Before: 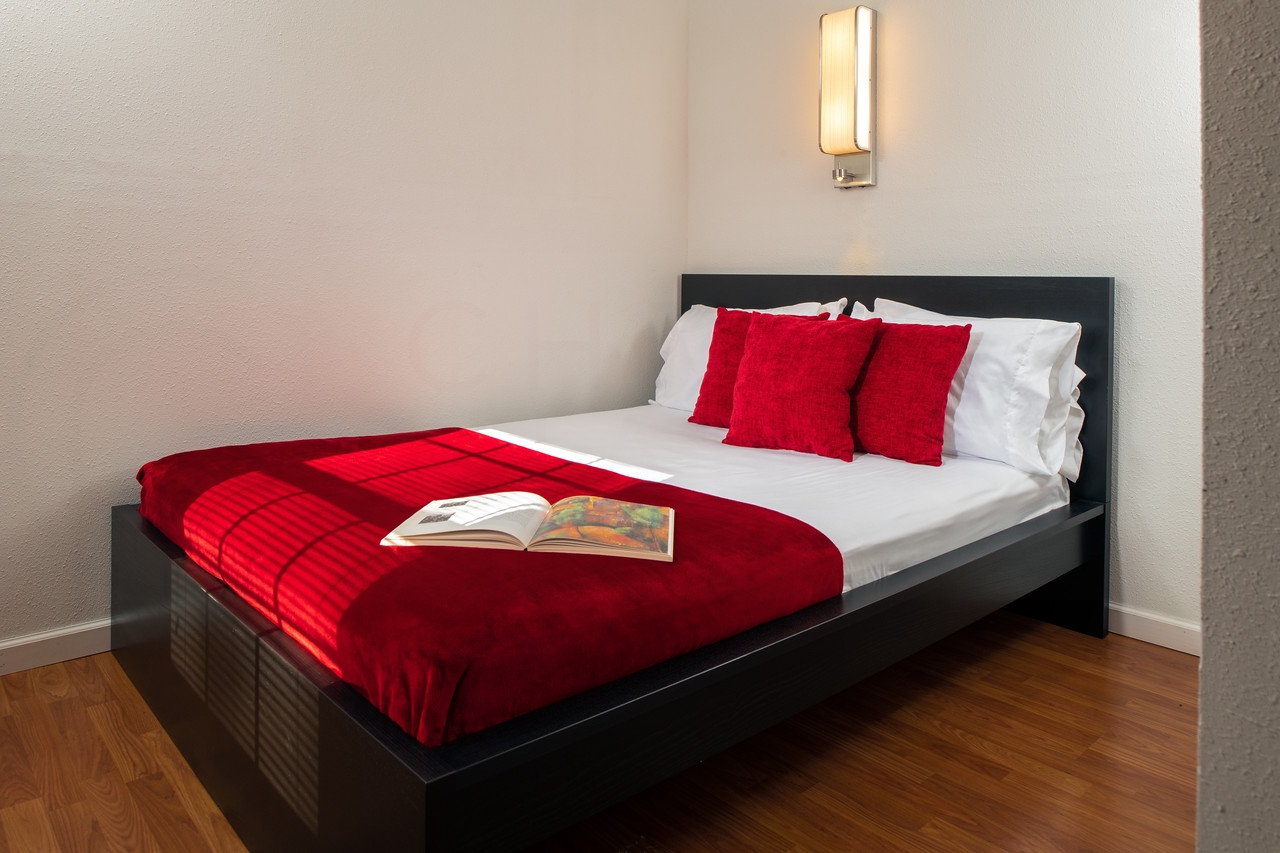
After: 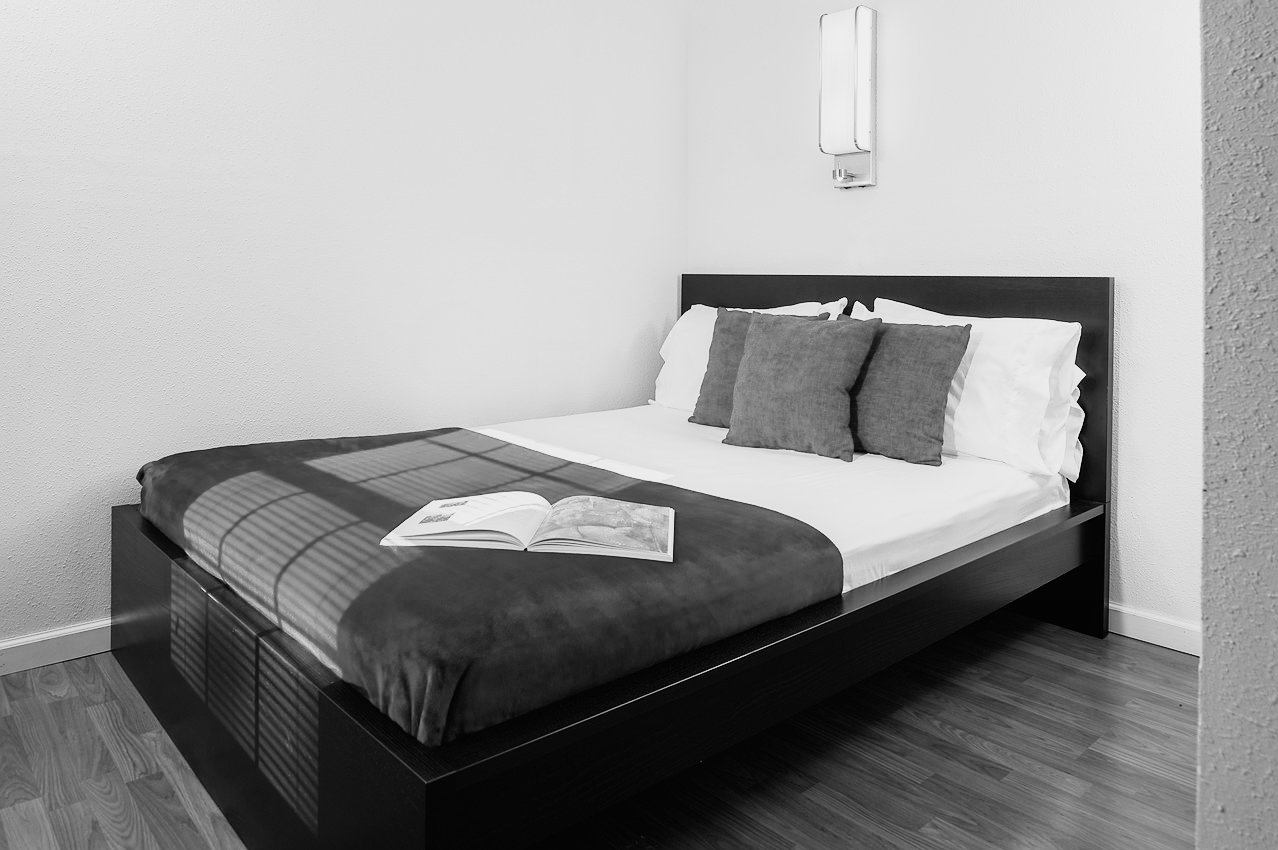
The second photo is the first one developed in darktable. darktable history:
sigmoid: skew -0.2, preserve hue 0%, red attenuation 0.1, red rotation 0.035, green attenuation 0.1, green rotation -0.017, blue attenuation 0.15, blue rotation -0.052, base primaries Rec2020
tone equalizer: on, module defaults
exposure: black level correction -0.002, exposure 1.115 EV, compensate highlight preservation false
color balance rgb: on, module defaults
crop: top 0.05%, bottom 0.098%
sharpen: radius 1
monochrome: on, module defaults
